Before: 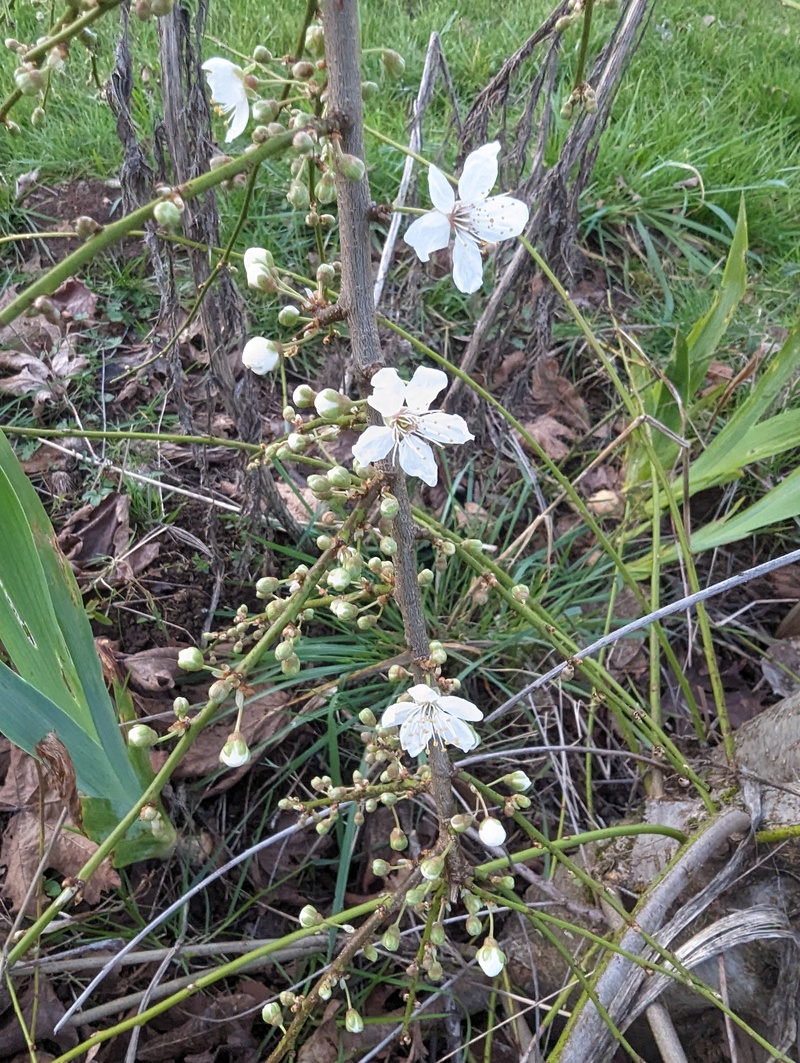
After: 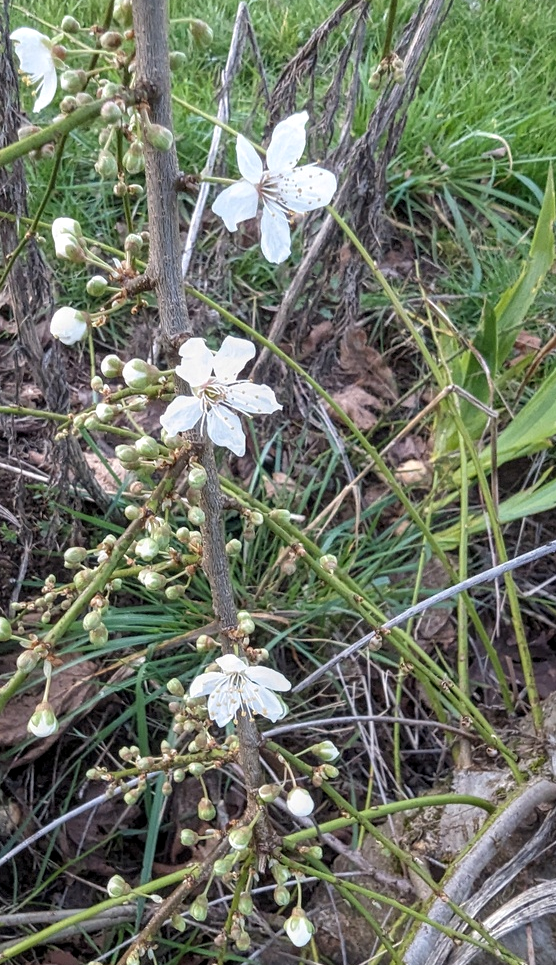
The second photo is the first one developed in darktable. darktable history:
local contrast: on, module defaults
crop and rotate: left 24.034%, top 2.838%, right 6.406%, bottom 6.299%
